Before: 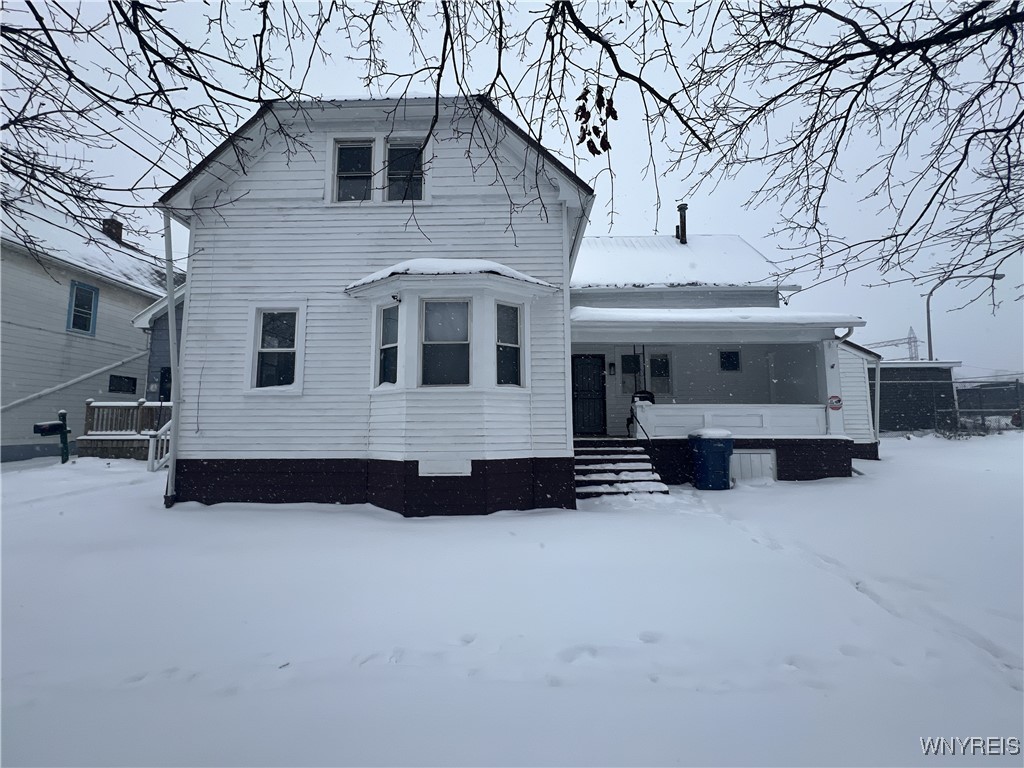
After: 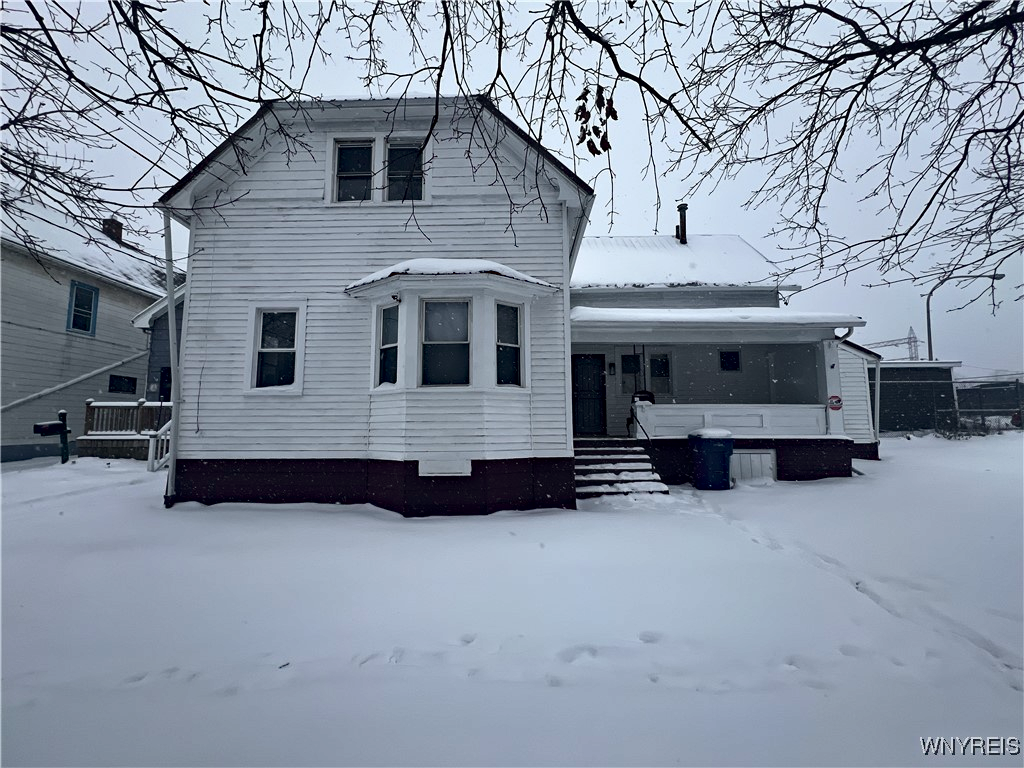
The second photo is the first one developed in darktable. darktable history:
tone curve: curves: ch0 [(0, 0) (0.227, 0.17) (0.766, 0.774) (1, 1)]; ch1 [(0, 0) (0.114, 0.127) (0.437, 0.452) (0.498, 0.498) (0.529, 0.541) (0.579, 0.589) (1, 1)]; ch2 [(0, 0) (0.233, 0.259) (0.493, 0.492) (0.587, 0.573) (1, 1)], color space Lab, independent channels, preserve colors none
haze removal: strength 0.29, distance 0.256, adaptive false
